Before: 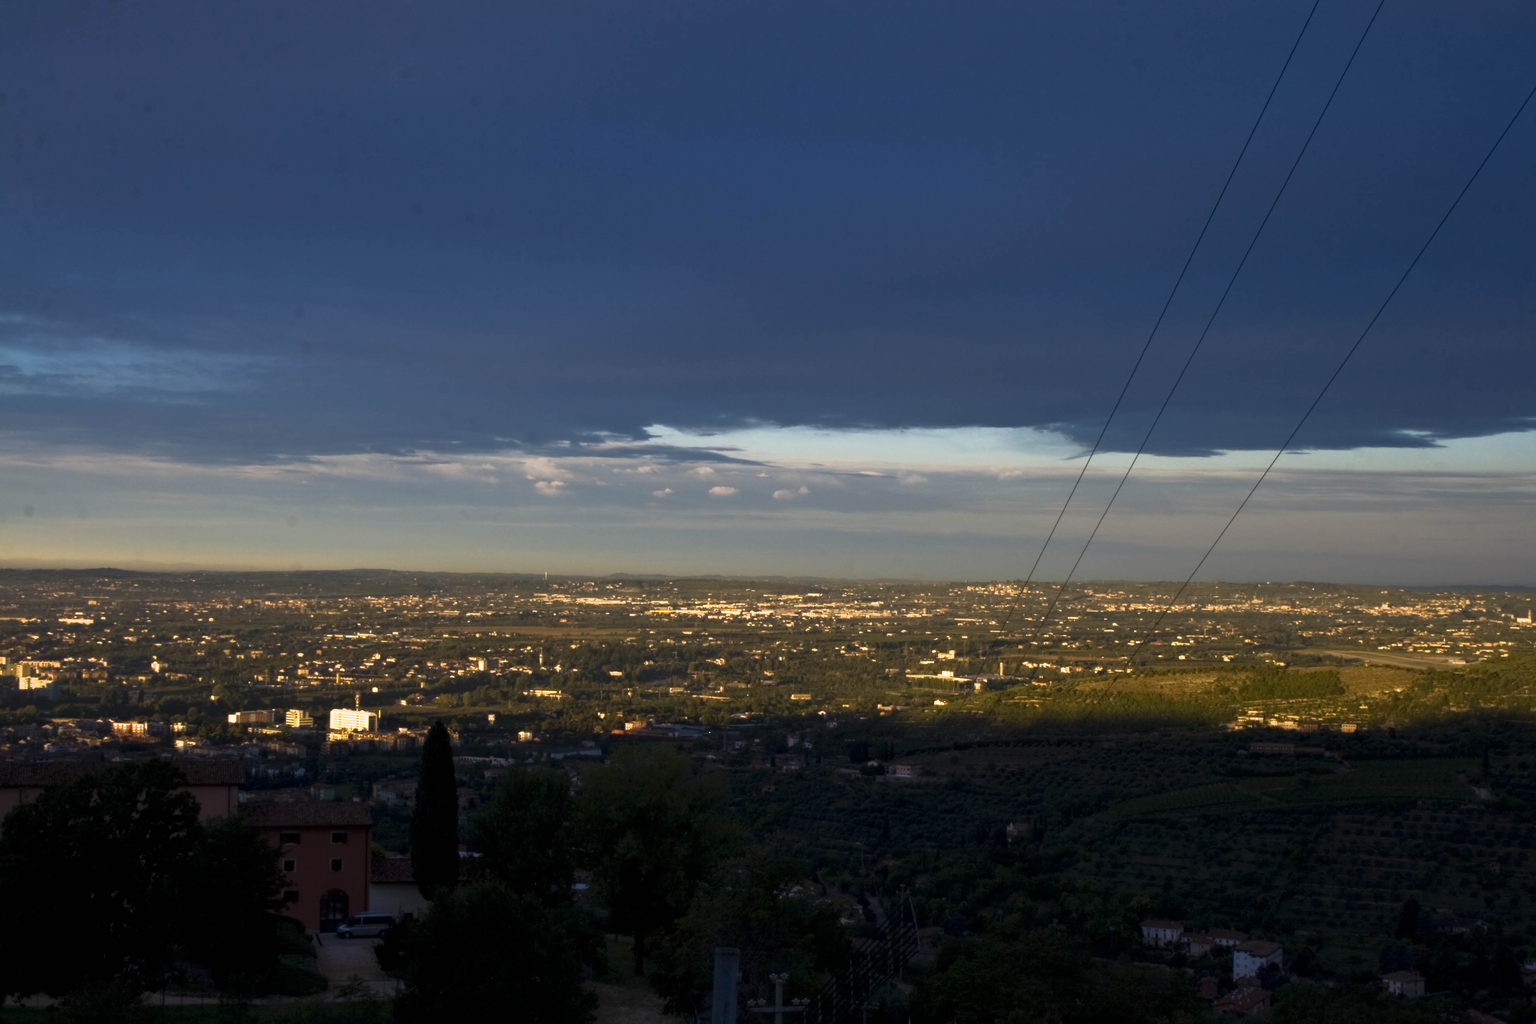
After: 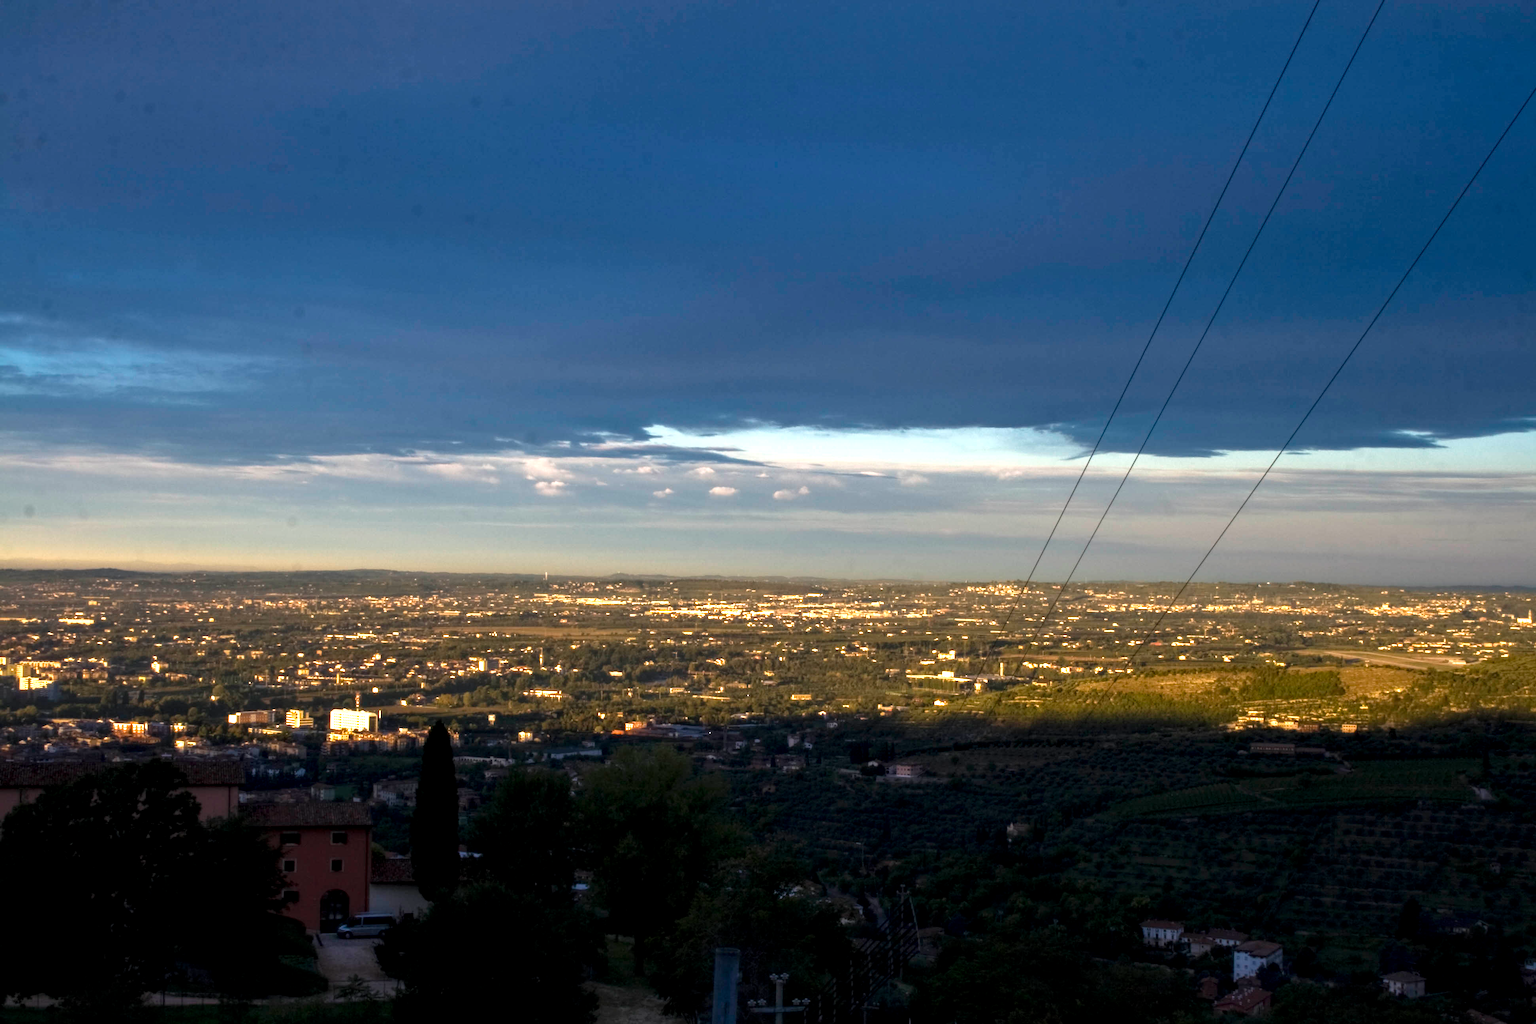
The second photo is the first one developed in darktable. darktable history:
local contrast: on, module defaults
exposure: exposure 0.782 EV, compensate highlight preservation false
